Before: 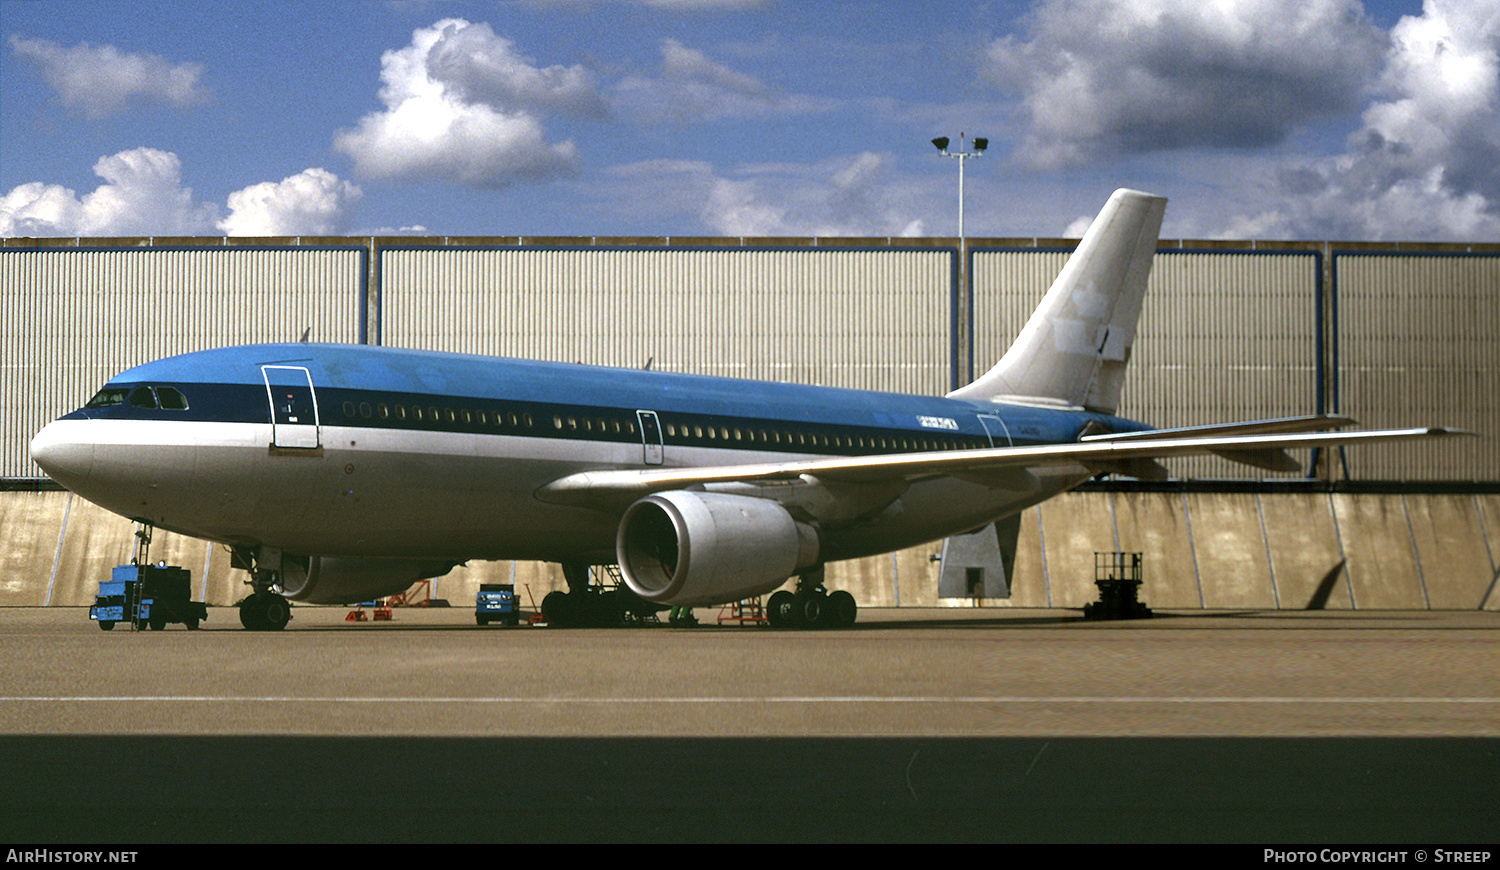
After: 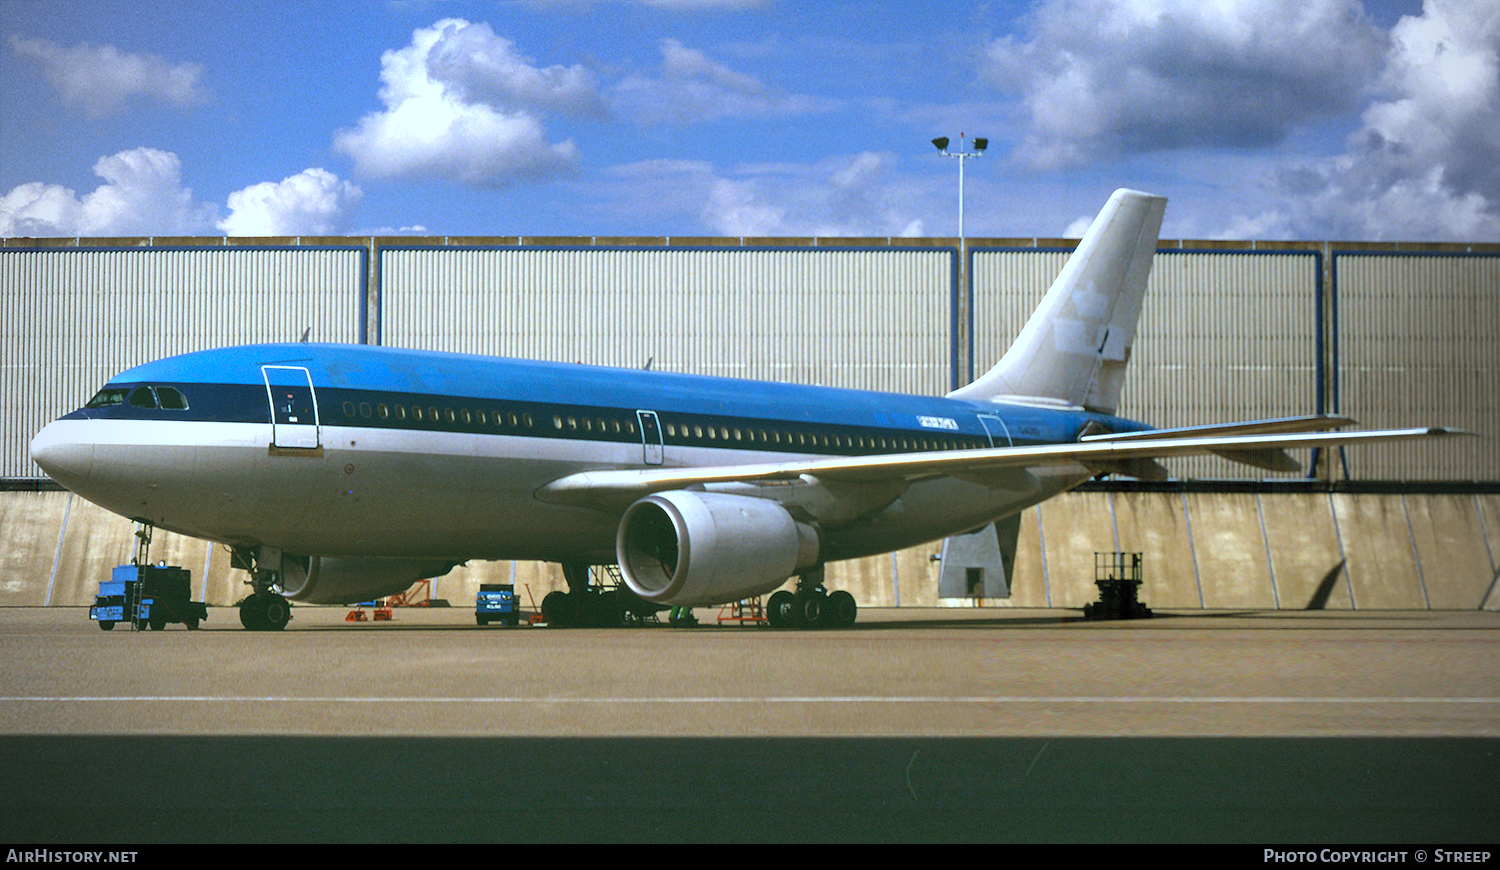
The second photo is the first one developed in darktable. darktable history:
vignetting: fall-off start 74.49%, fall-off radius 65.9%, brightness -0.628, saturation -0.68
color balance rgb: perceptual saturation grading › global saturation 25%, global vibrance 20%
contrast brightness saturation: brightness 0.13
color calibration: x 0.37, y 0.382, temperature 4313.32 K
